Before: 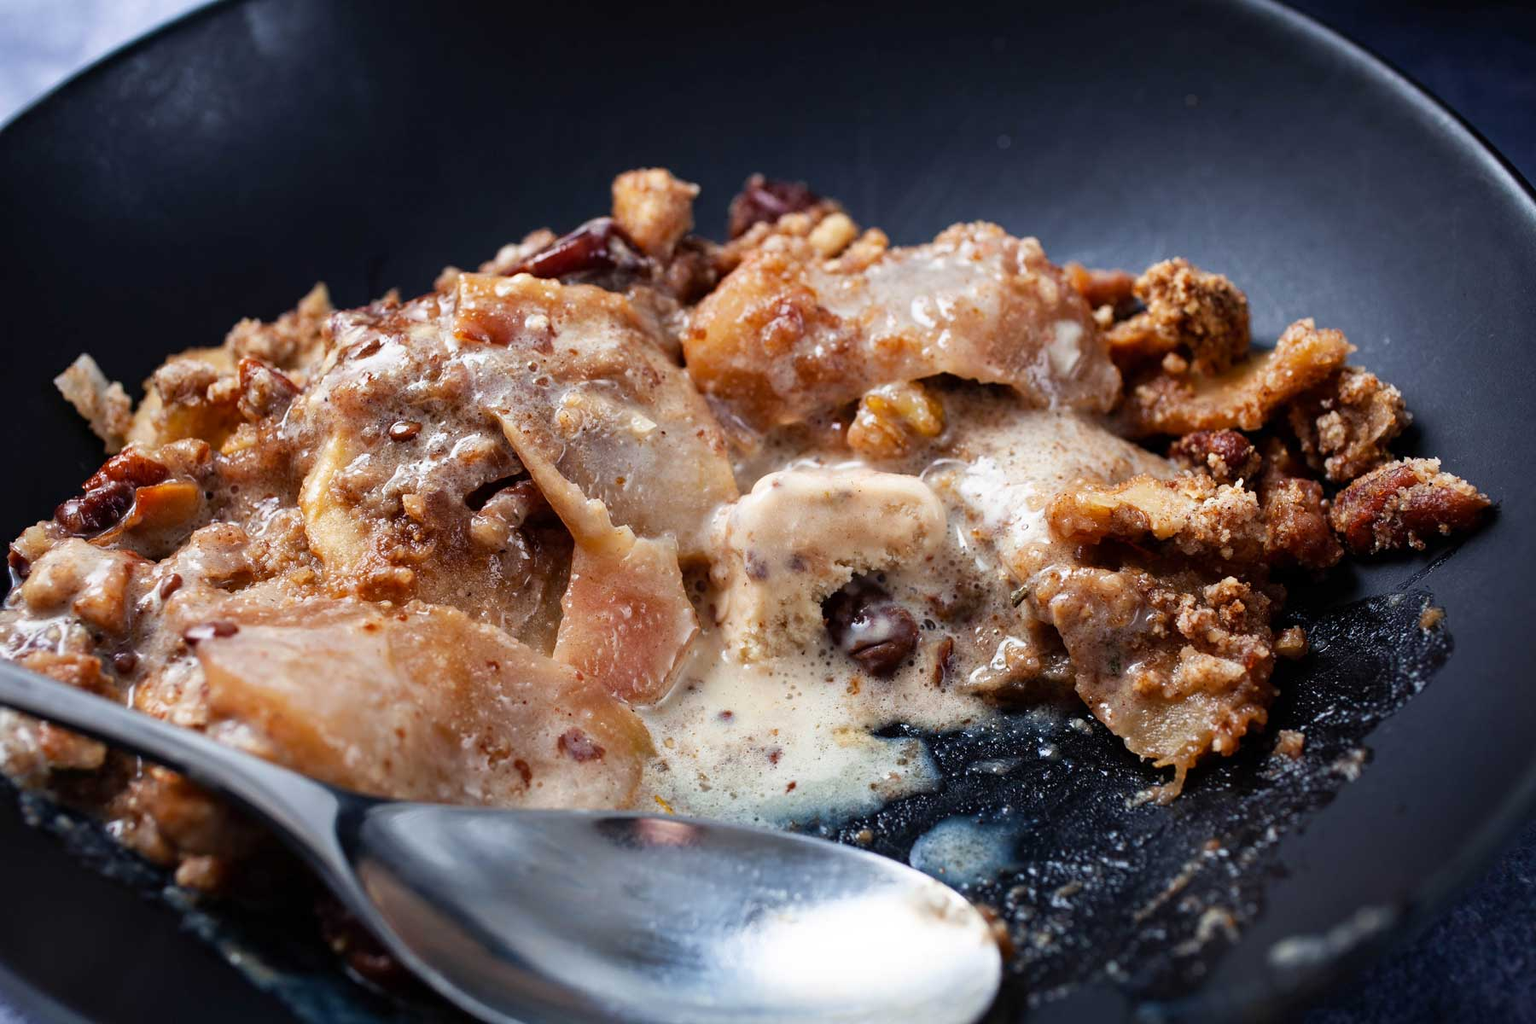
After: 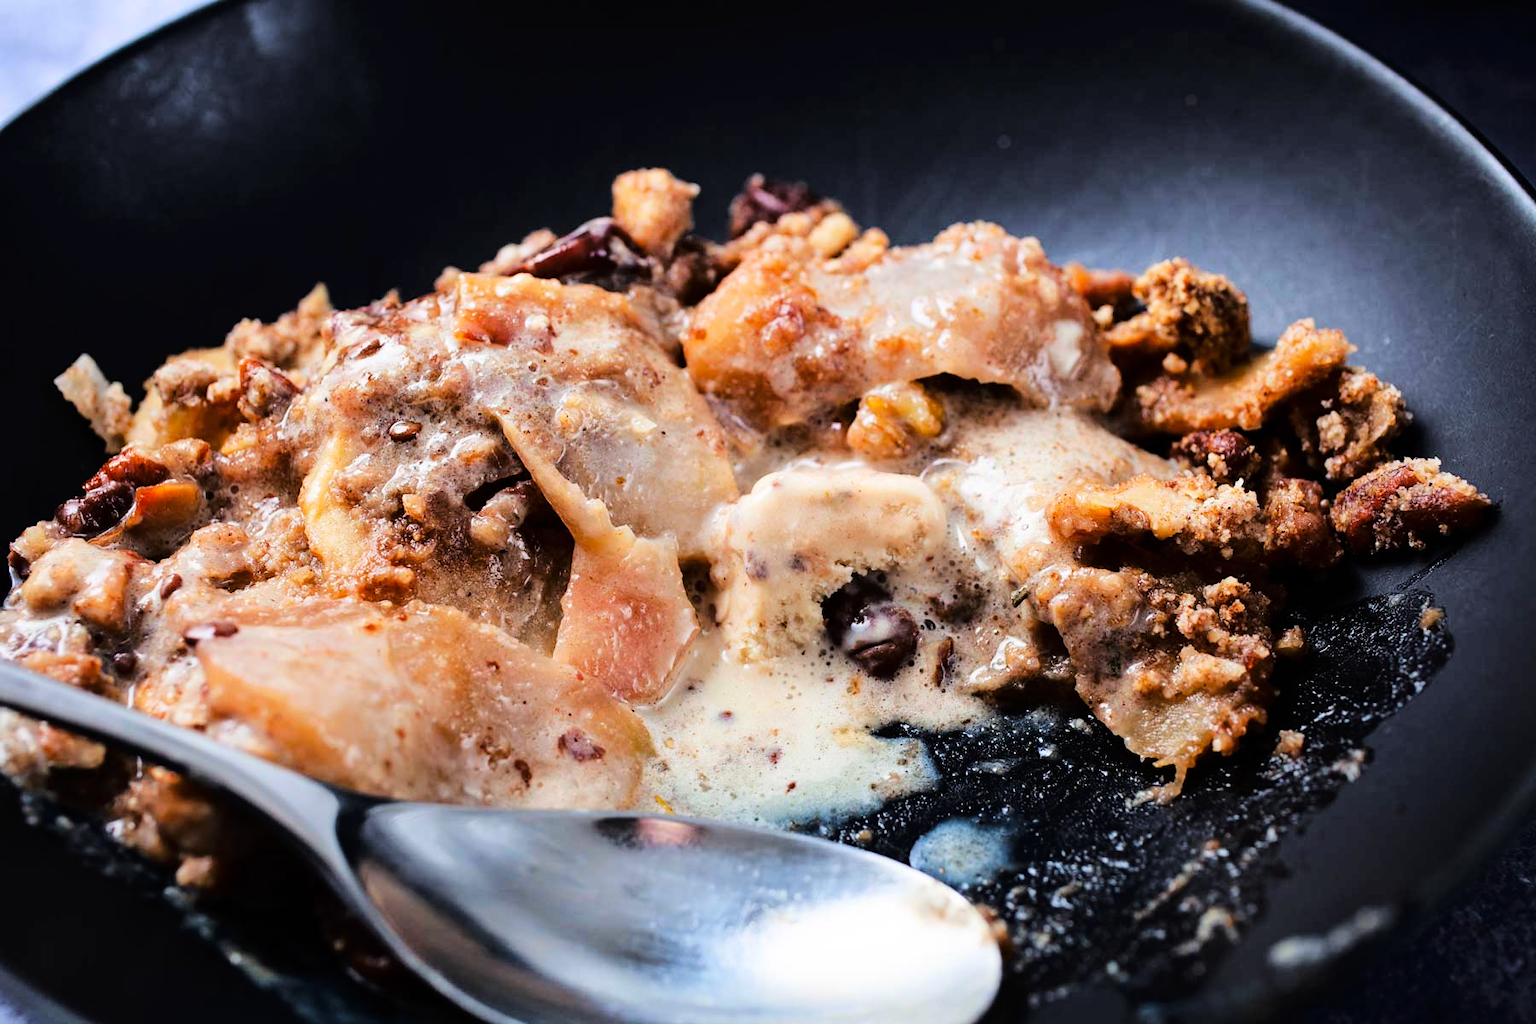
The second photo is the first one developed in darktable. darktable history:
tone curve: curves: ch0 [(0, 0) (0.003, 0.001) (0.011, 0.006) (0.025, 0.012) (0.044, 0.018) (0.069, 0.025) (0.1, 0.045) (0.136, 0.074) (0.177, 0.124) (0.224, 0.196) (0.277, 0.289) (0.335, 0.396) (0.399, 0.495) (0.468, 0.585) (0.543, 0.663) (0.623, 0.728) (0.709, 0.808) (0.801, 0.87) (0.898, 0.932) (1, 1)], color space Lab, linked channels, preserve colors none
